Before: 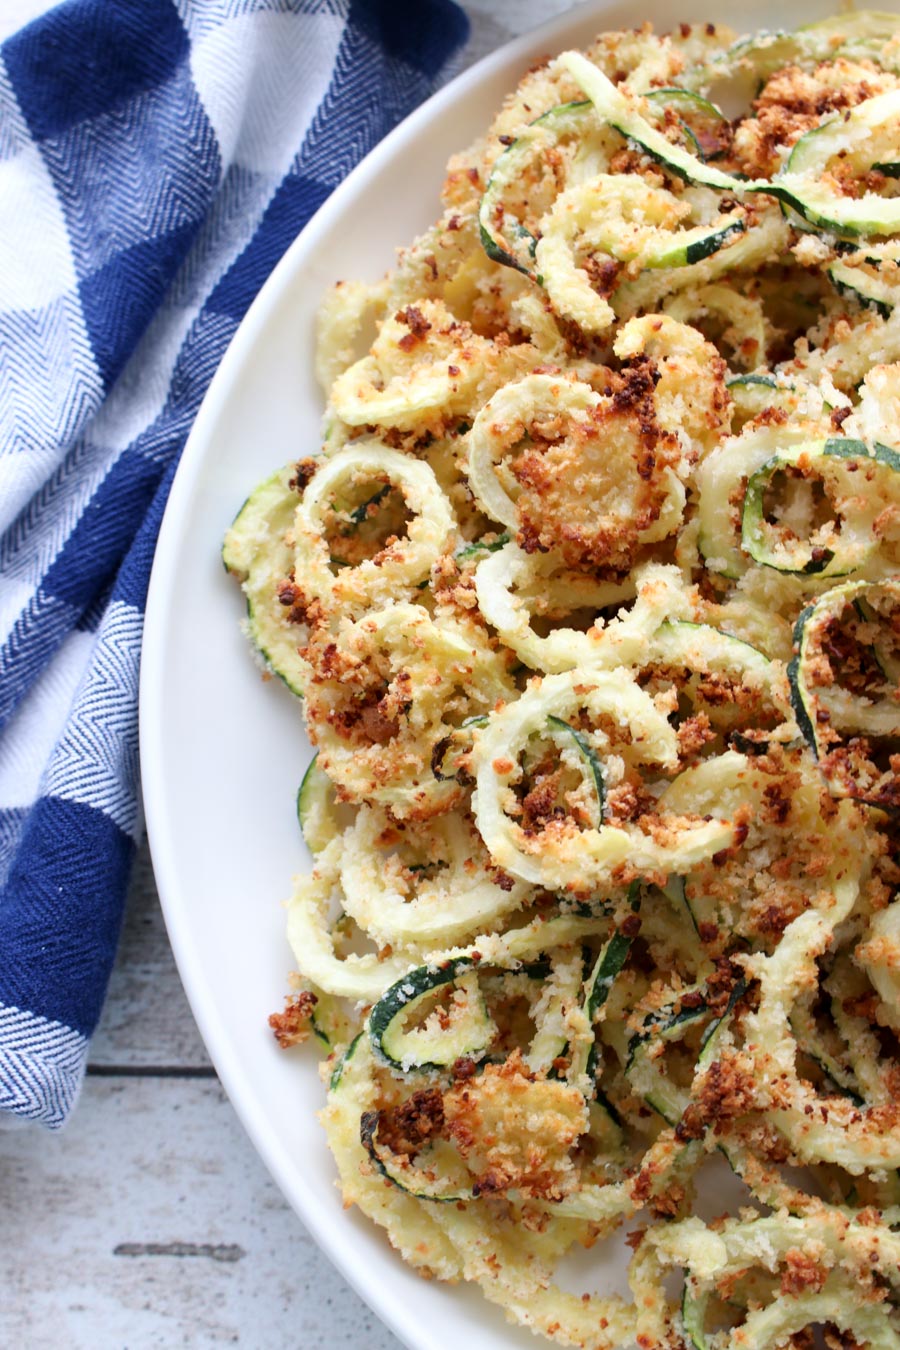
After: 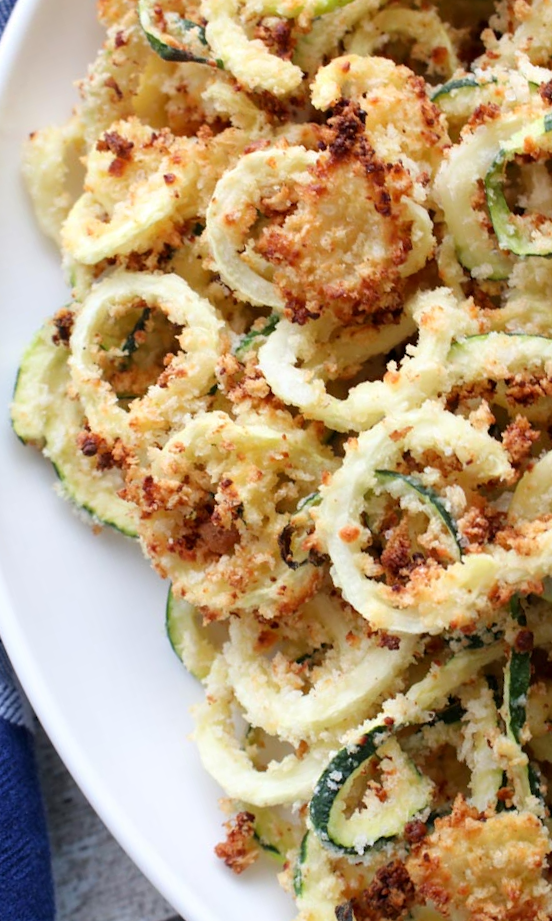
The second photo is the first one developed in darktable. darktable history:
crop and rotate: angle 19.78°, left 6.824%, right 4.32%, bottom 1.08%
